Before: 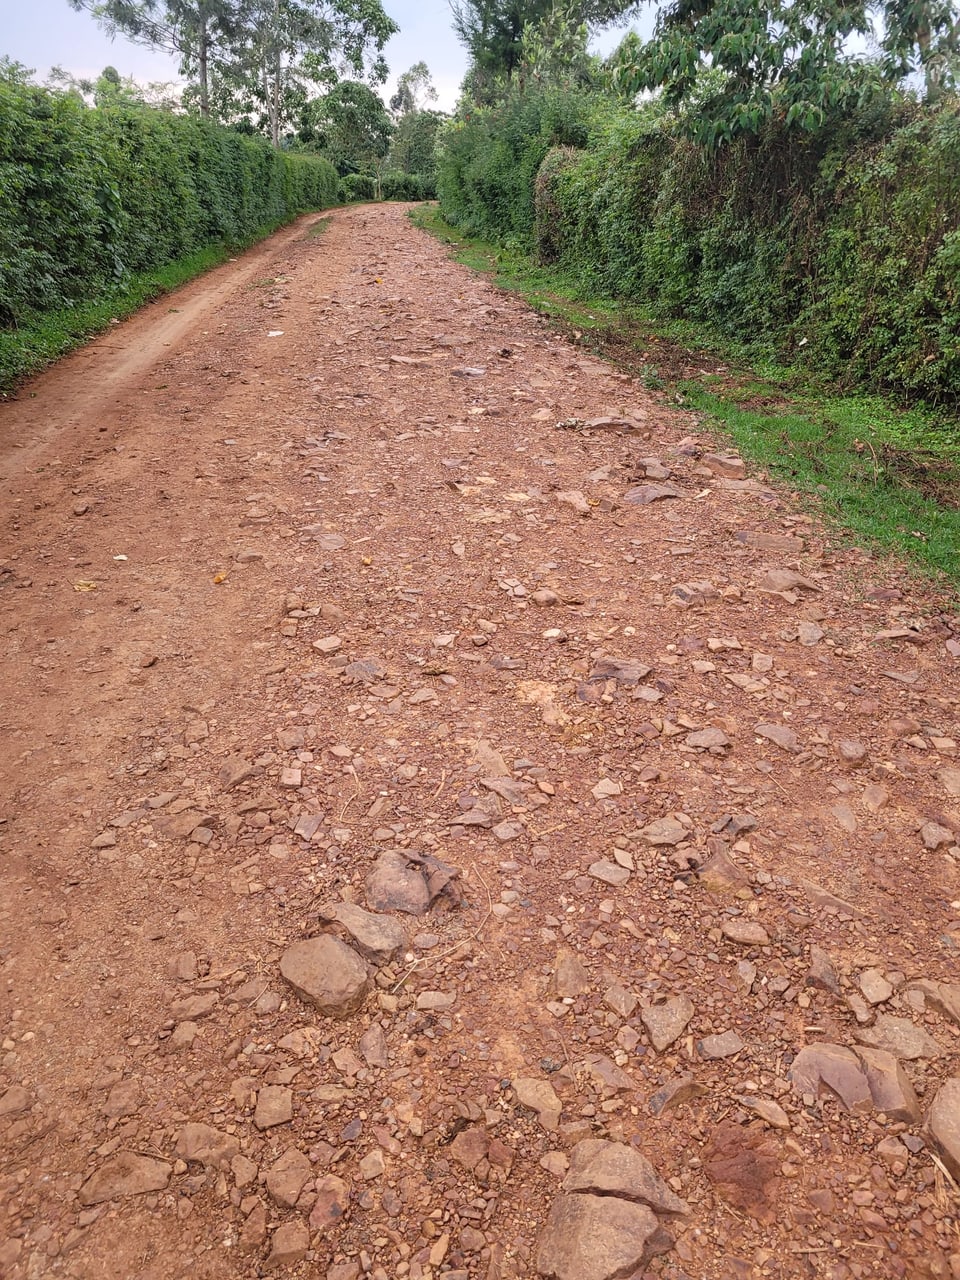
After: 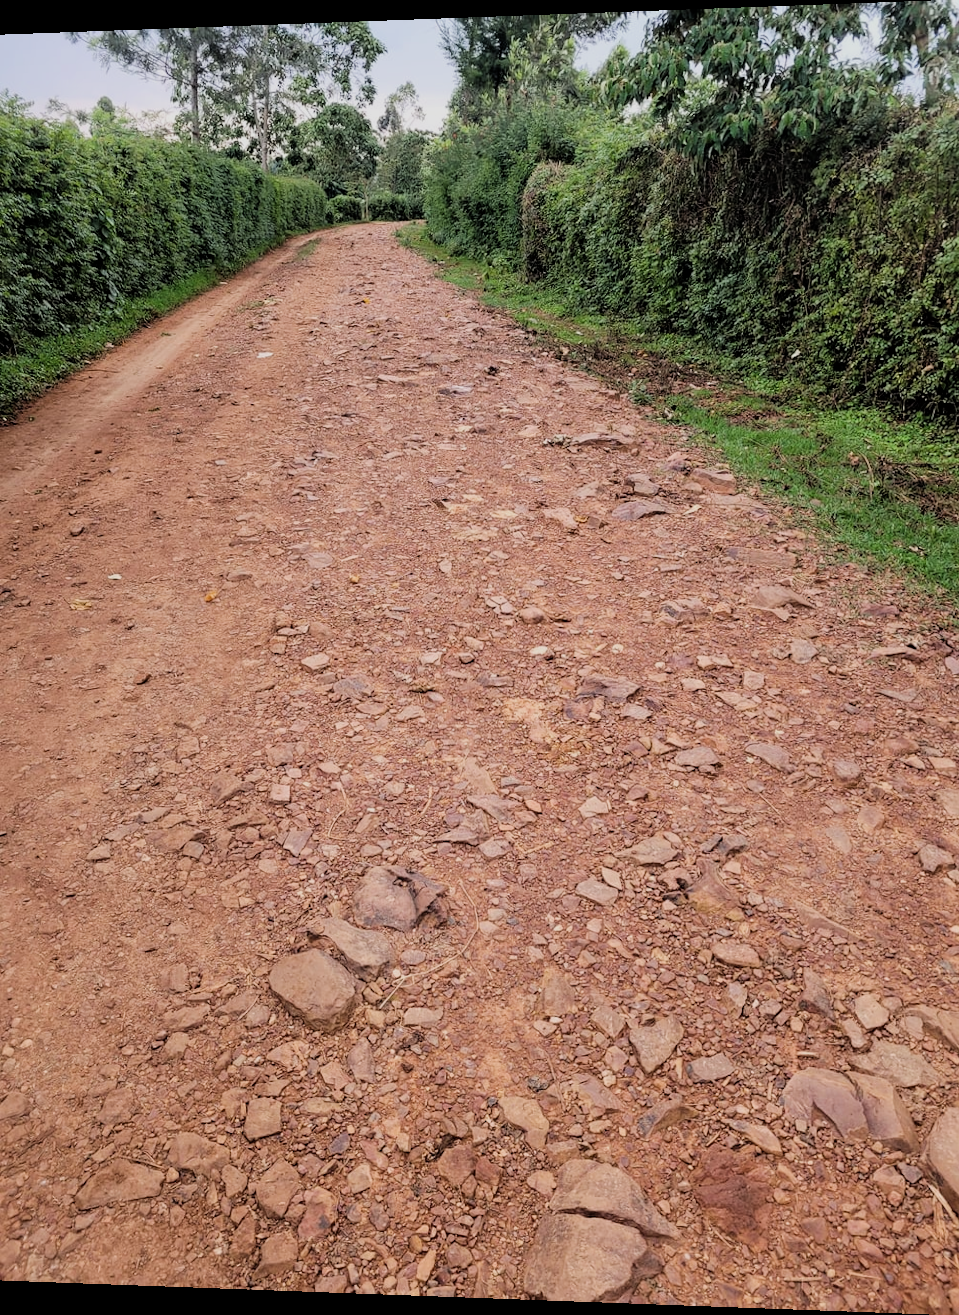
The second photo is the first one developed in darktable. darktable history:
filmic rgb: black relative exposure -5 EV, hardness 2.88, contrast 1.2
rotate and perspective: lens shift (horizontal) -0.055, automatic cropping off
